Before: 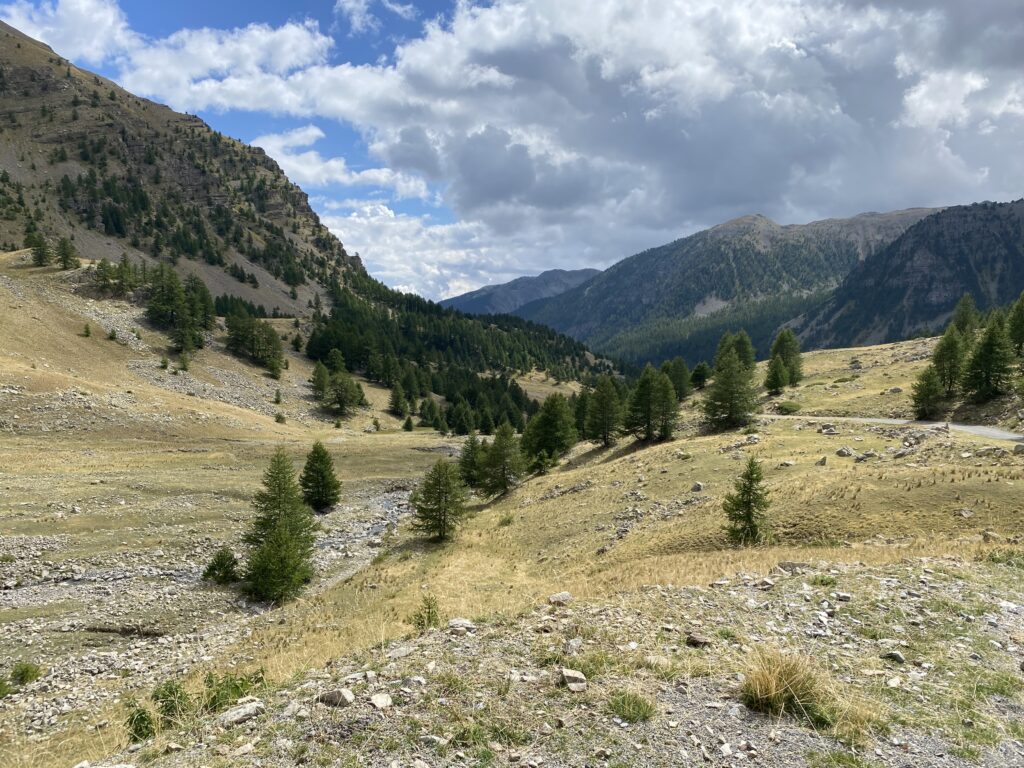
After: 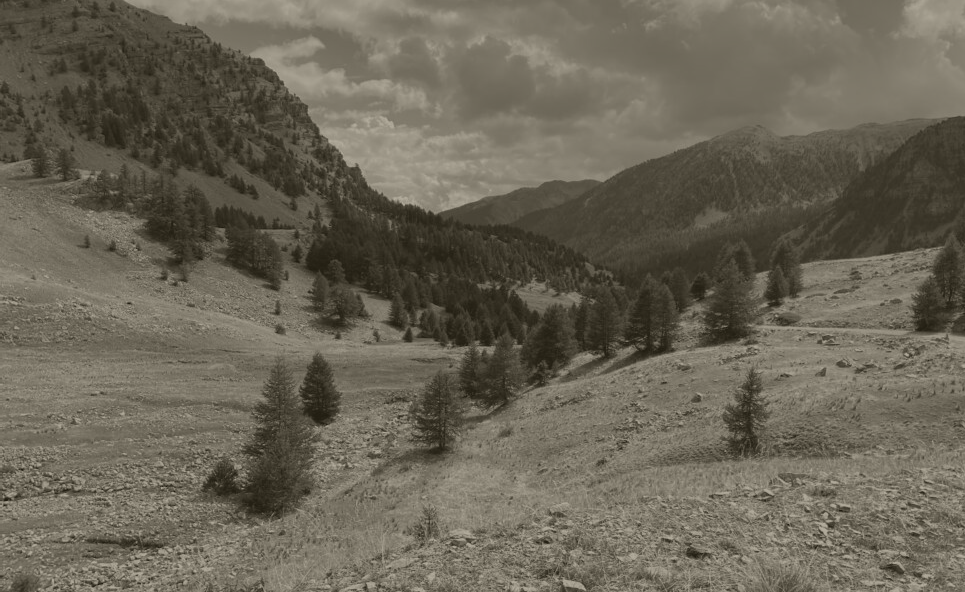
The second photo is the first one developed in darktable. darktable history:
shadows and highlights: low approximation 0.01, soften with gaussian
crop and rotate: angle 0.03°, top 11.643%, right 5.651%, bottom 11.189%
colorize: hue 41.44°, saturation 22%, source mix 60%, lightness 10.61%
color correction: highlights a* -0.482, highlights b* 0.161, shadows a* 4.66, shadows b* 20.72
